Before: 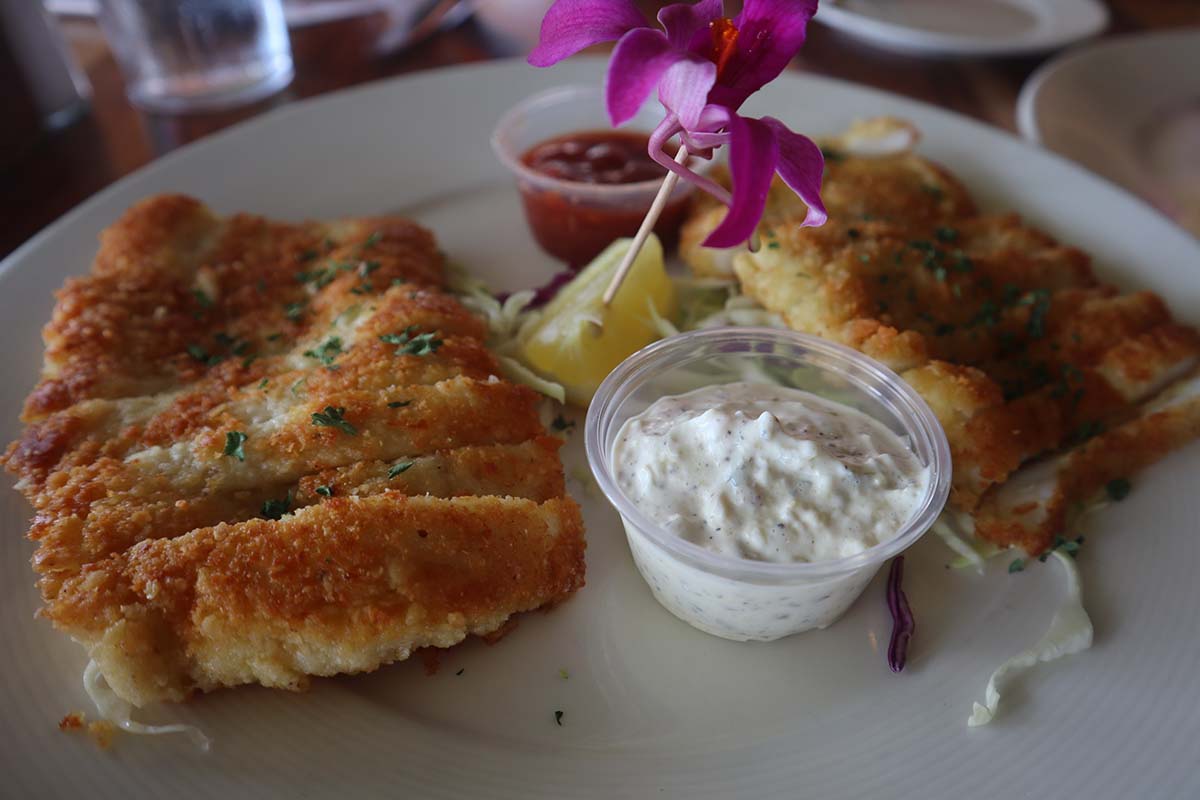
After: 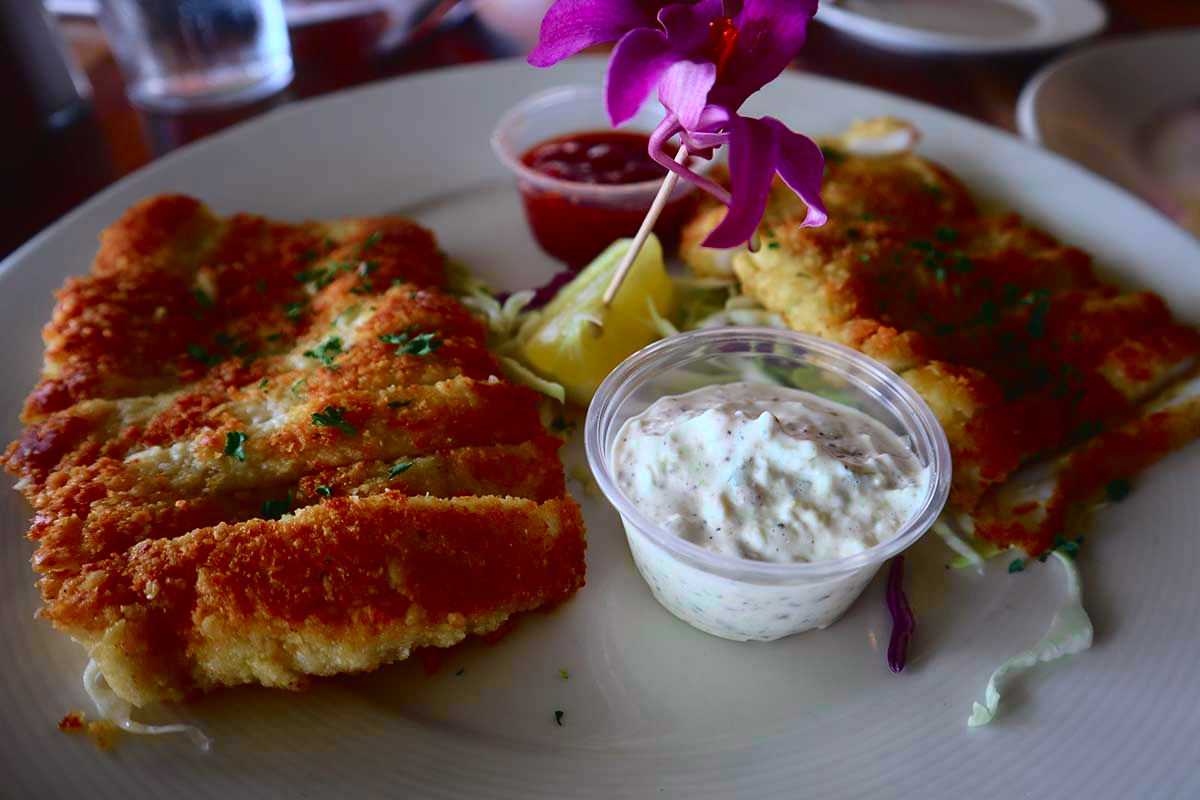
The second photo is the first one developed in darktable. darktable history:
white balance: red 0.983, blue 1.036
tone curve: curves: ch0 [(0, 0.023) (0.137, 0.069) (0.249, 0.163) (0.487, 0.491) (0.778, 0.858) (0.896, 0.94) (1, 0.988)]; ch1 [(0, 0) (0.396, 0.369) (0.483, 0.459) (0.498, 0.5) (0.515, 0.517) (0.562, 0.6) (0.611, 0.667) (0.692, 0.744) (0.798, 0.863) (1, 1)]; ch2 [(0, 0) (0.426, 0.398) (0.483, 0.481) (0.503, 0.503) (0.526, 0.527) (0.549, 0.59) (0.62, 0.666) (0.705, 0.755) (0.985, 0.966)], color space Lab, independent channels
